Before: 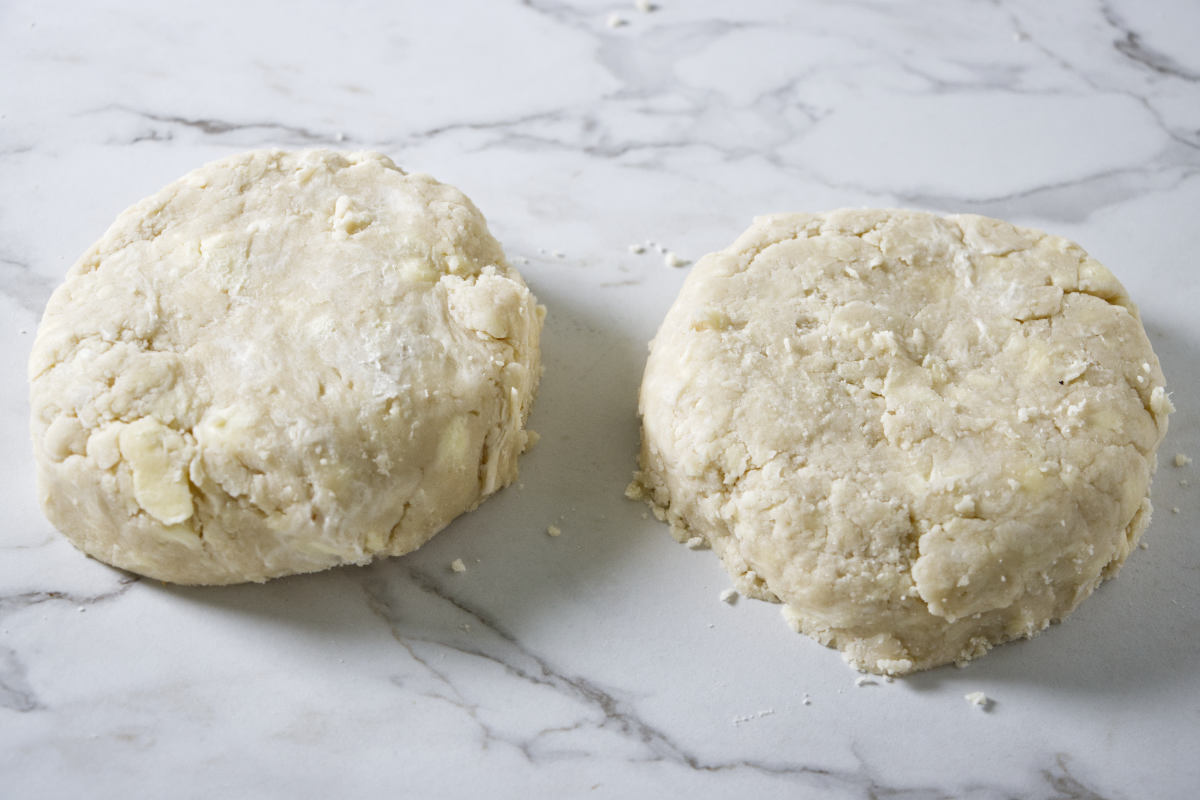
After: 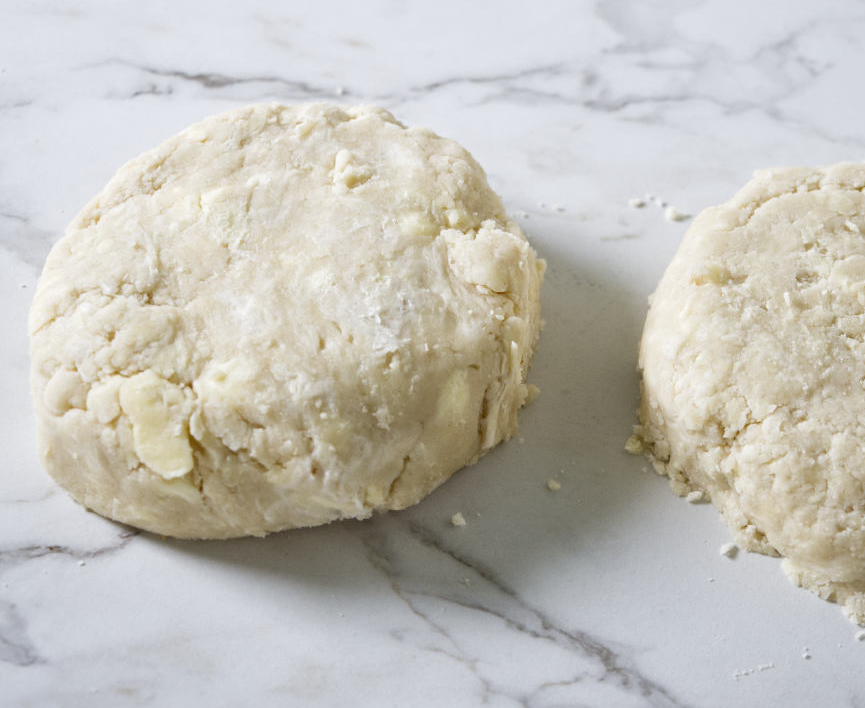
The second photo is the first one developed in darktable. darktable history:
crop: top 5.809%, right 27.855%, bottom 5.679%
